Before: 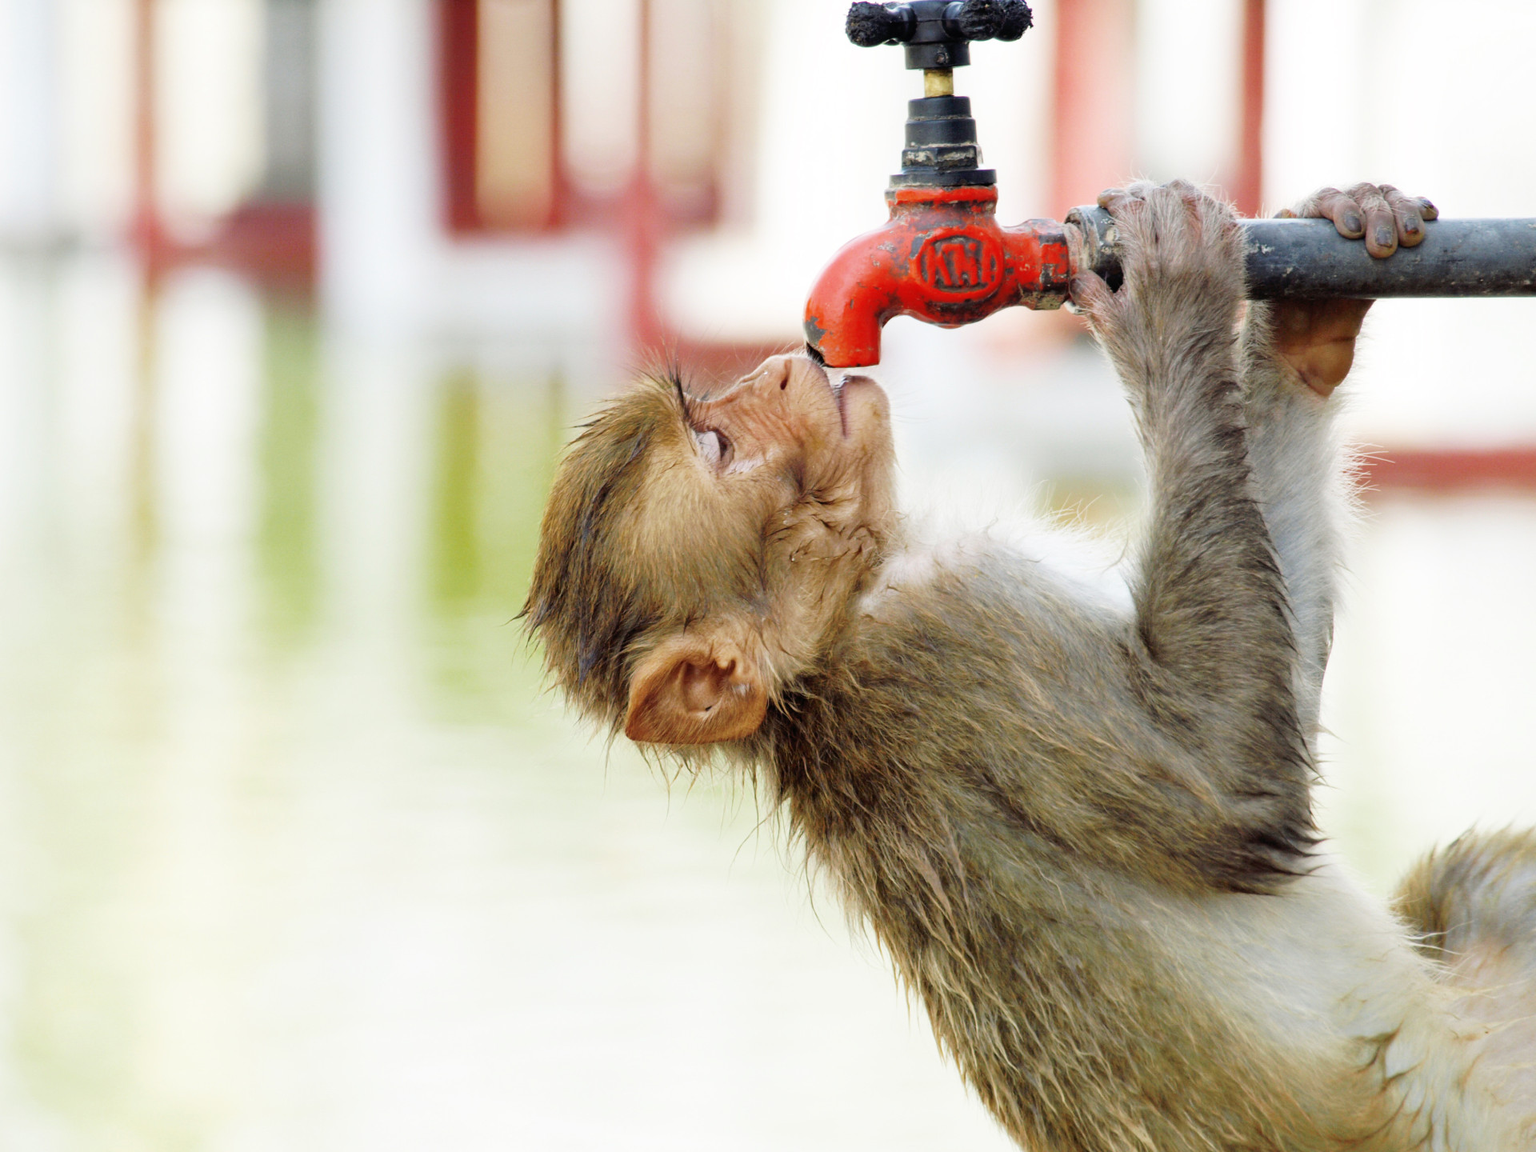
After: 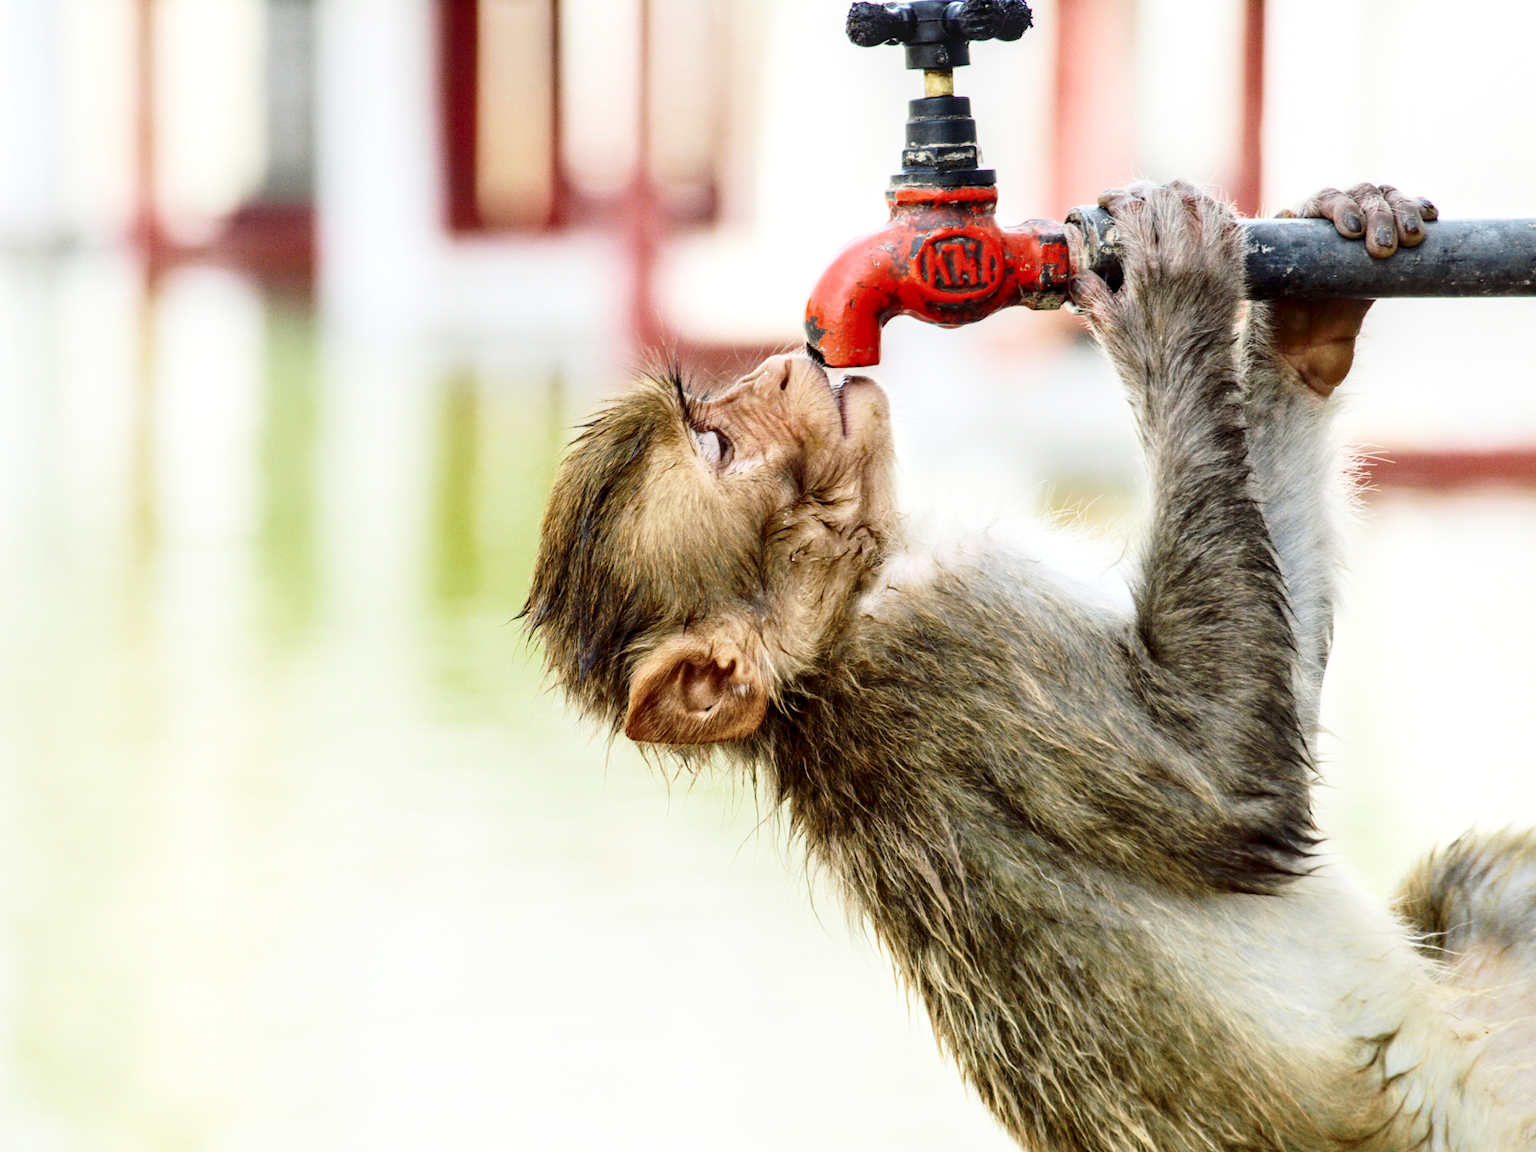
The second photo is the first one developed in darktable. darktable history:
contrast brightness saturation: contrast 0.28
local contrast: detail 130%
